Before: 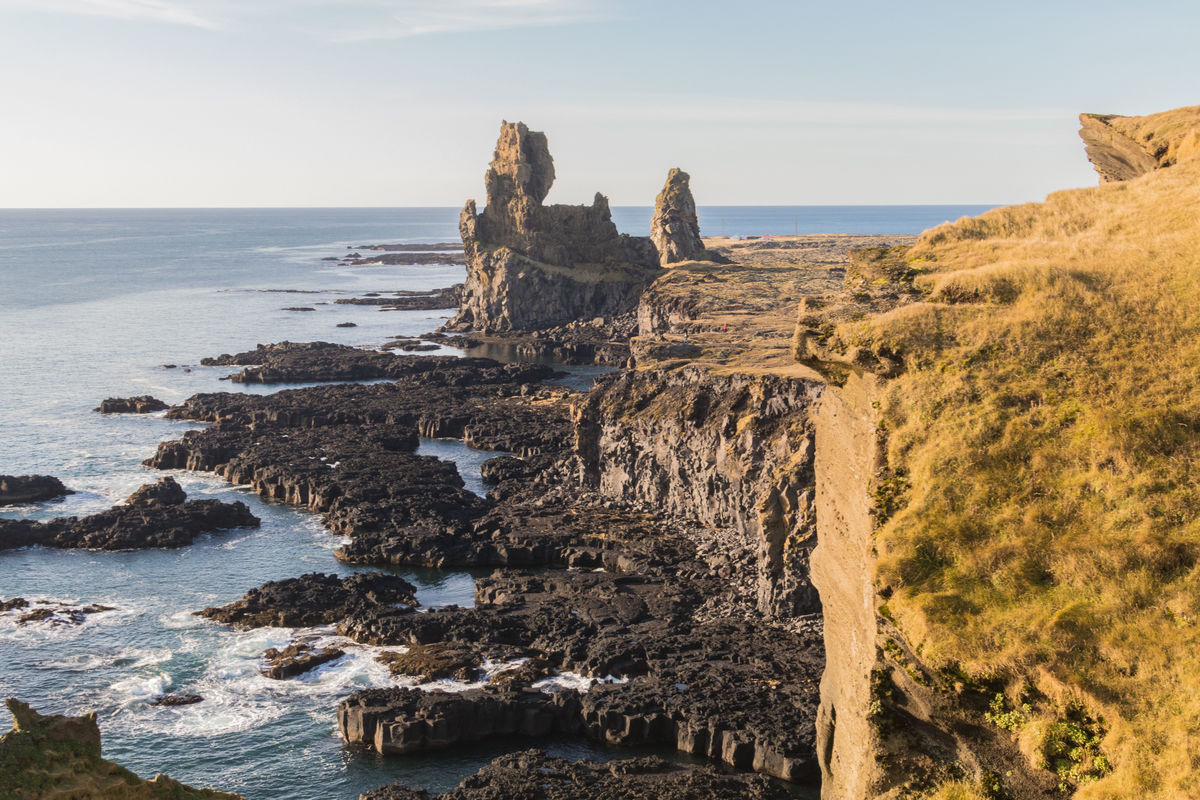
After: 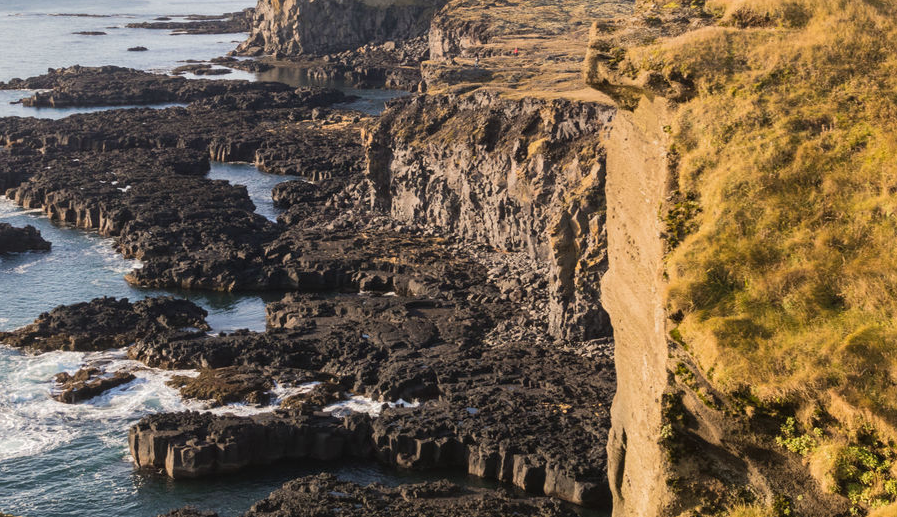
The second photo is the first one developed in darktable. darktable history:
crop and rotate: left 17.489%, top 34.532%, right 7.684%, bottom 0.799%
